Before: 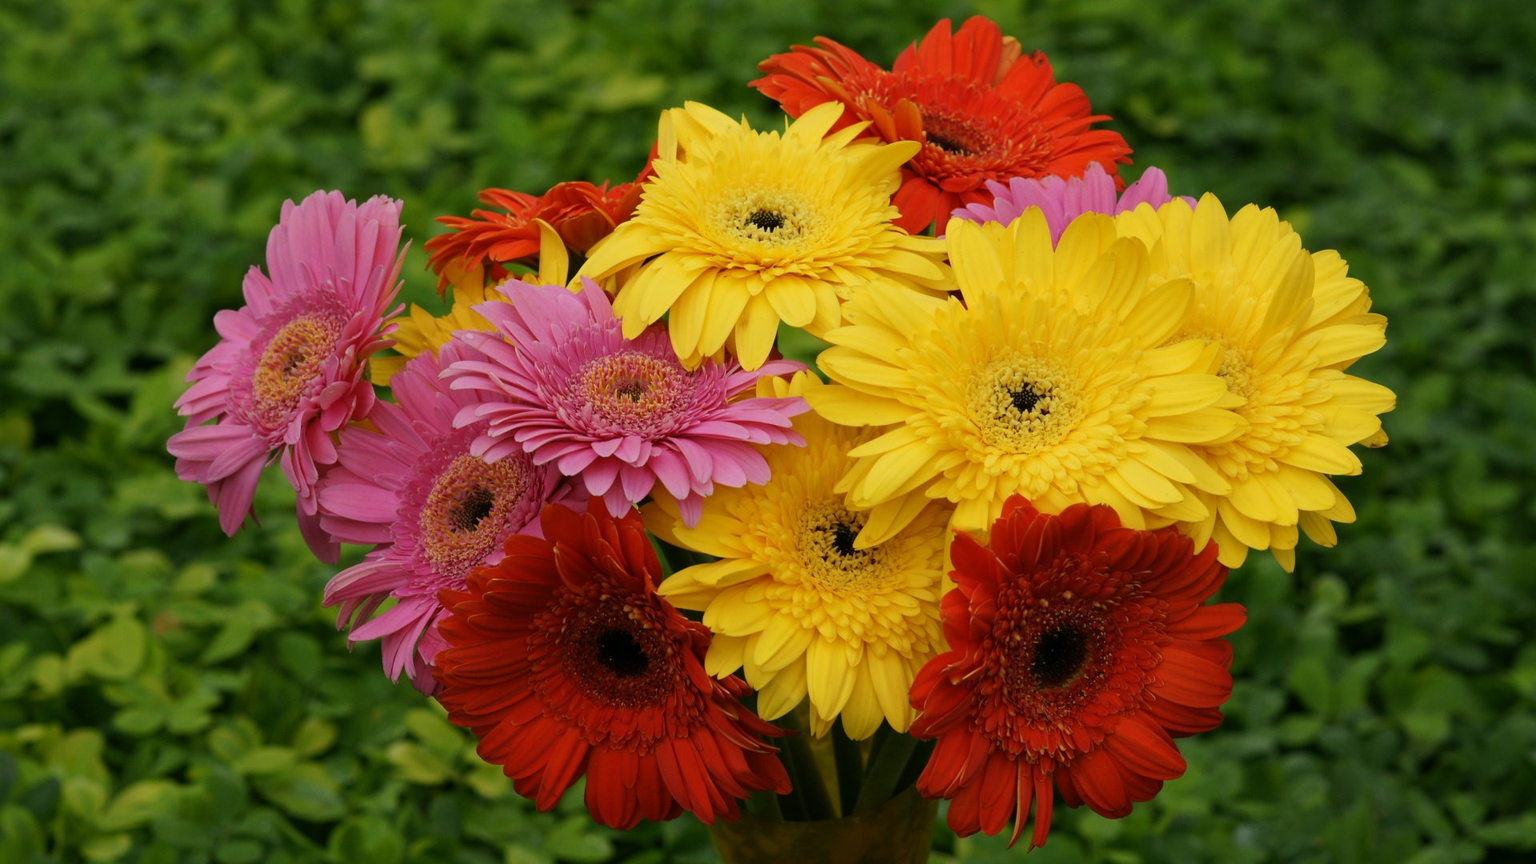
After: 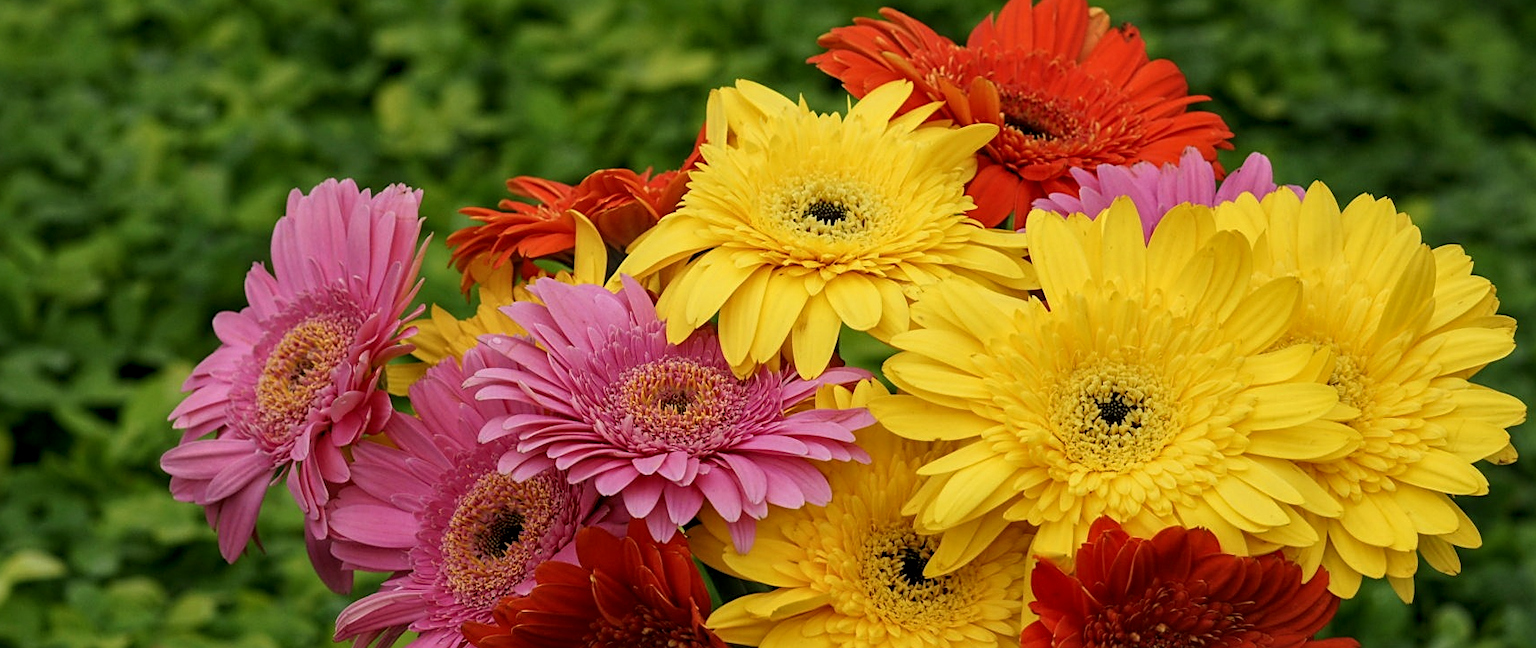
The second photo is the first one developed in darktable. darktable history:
local contrast: detail 130%
crop: left 1.509%, top 3.452%, right 7.696%, bottom 28.452%
sharpen: on, module defaults
